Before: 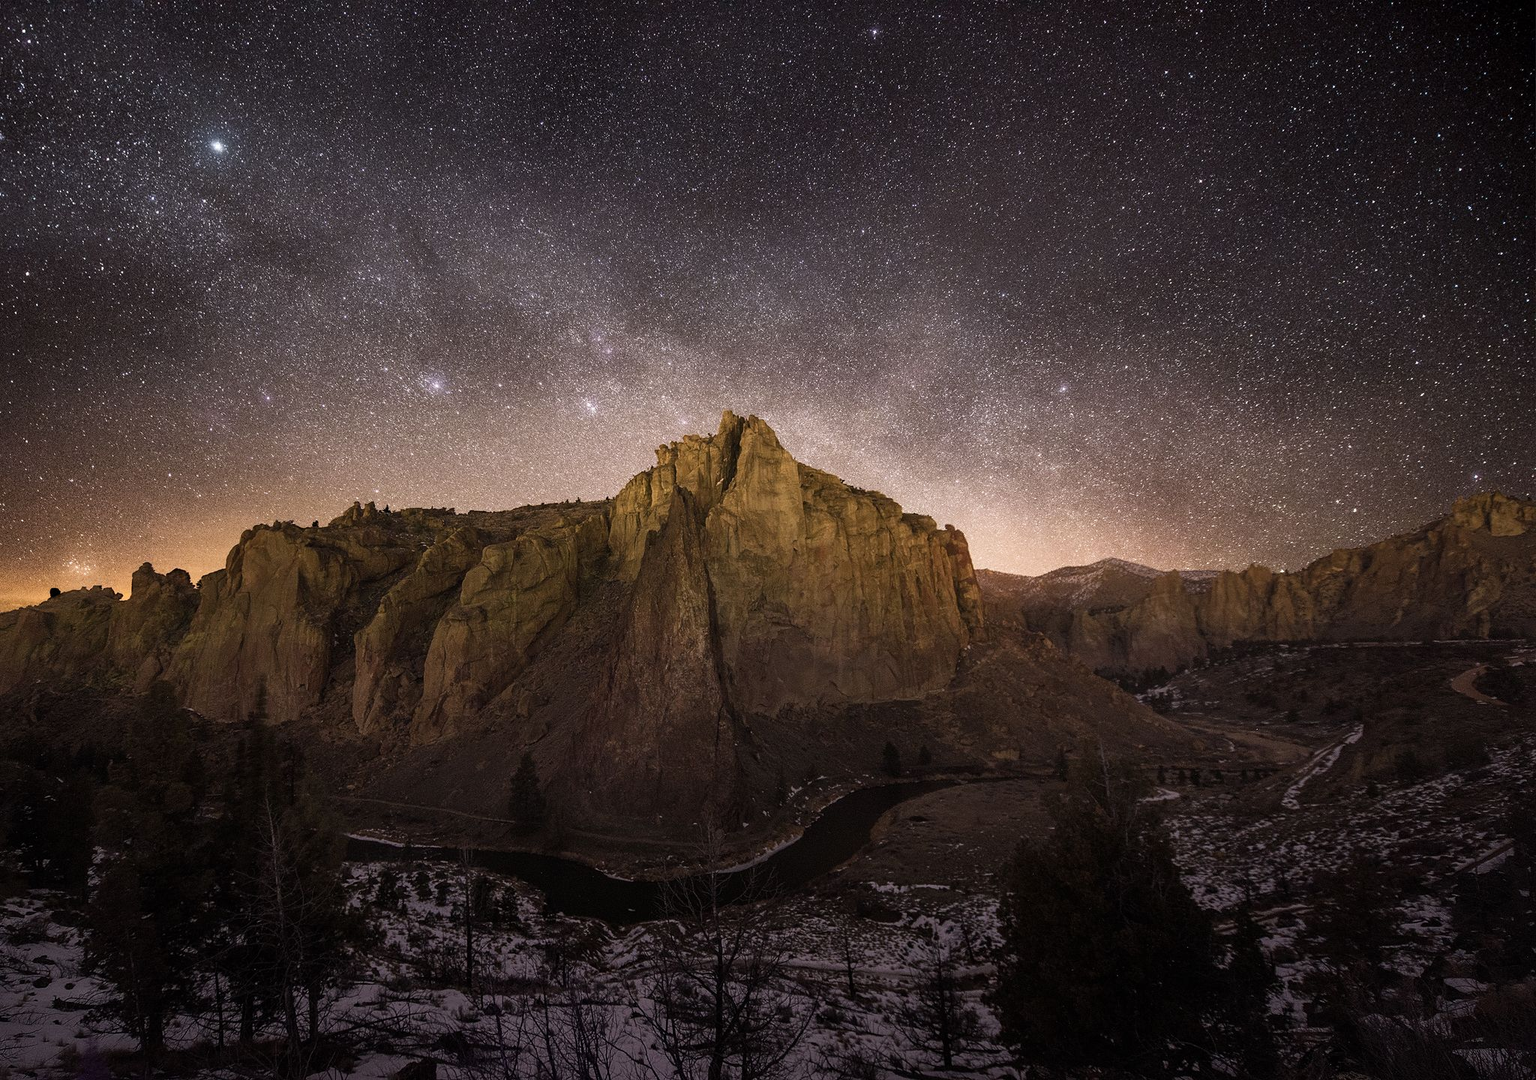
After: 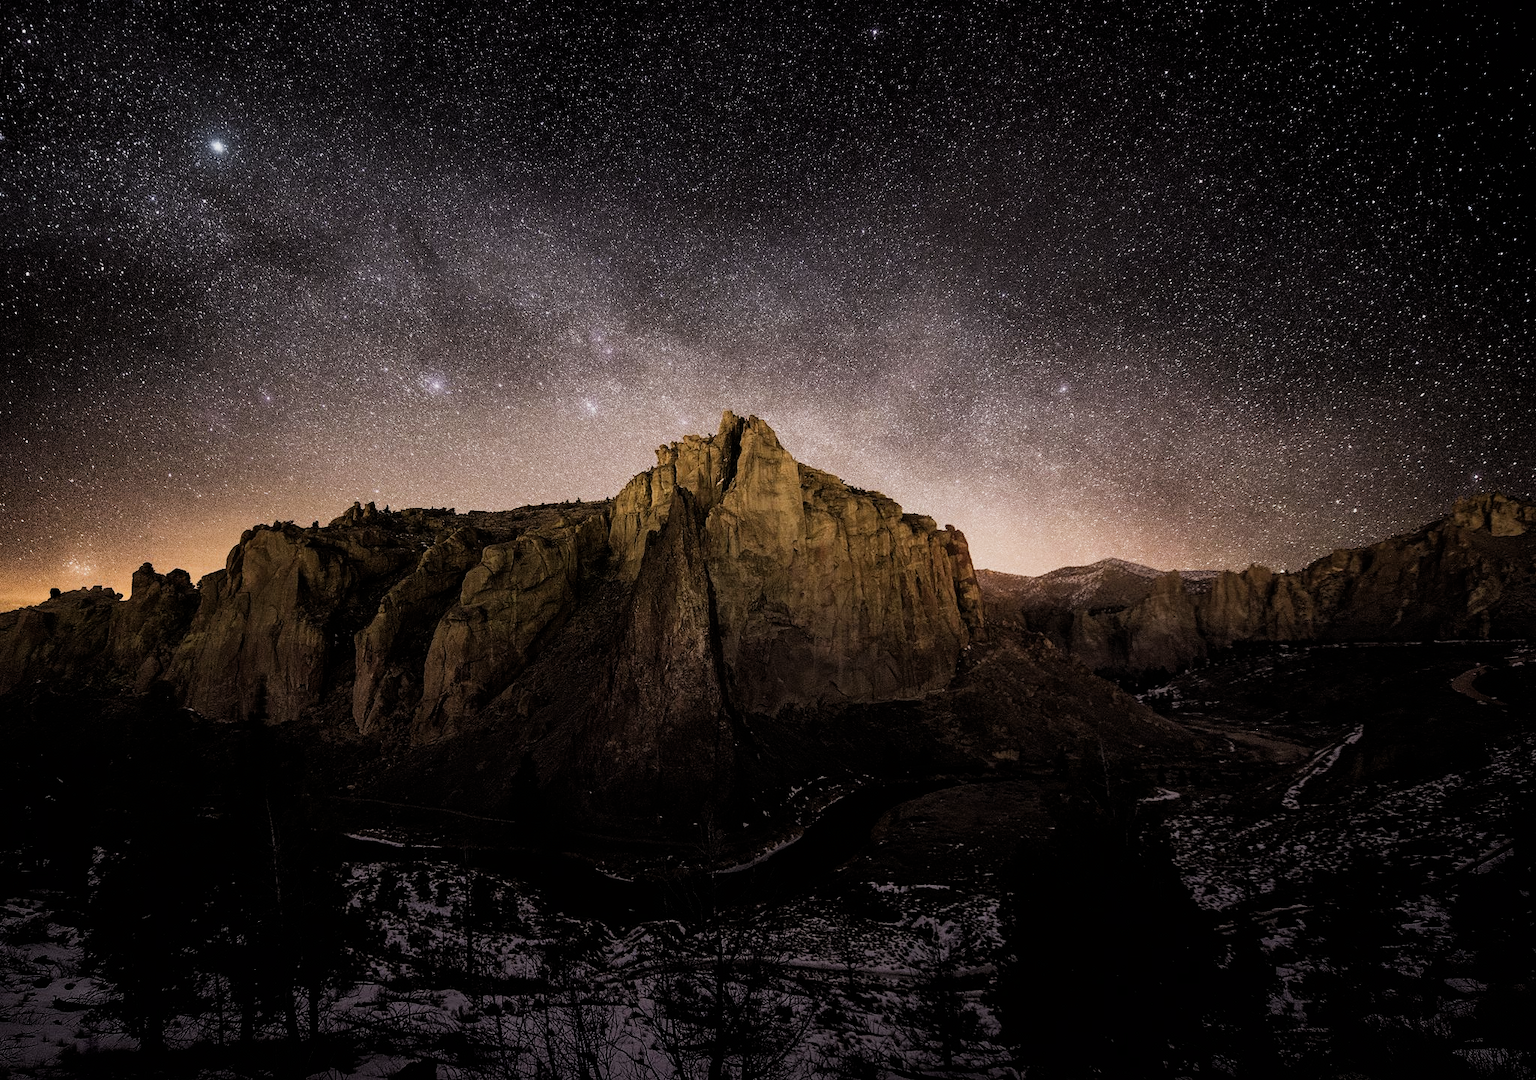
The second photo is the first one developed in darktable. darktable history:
filmic rgb: black relative exposure -5.07 EV, white relative exposure 3.54 EV, hardness 3.18, contrast 1.201, highlights saturation mix -48.86%
